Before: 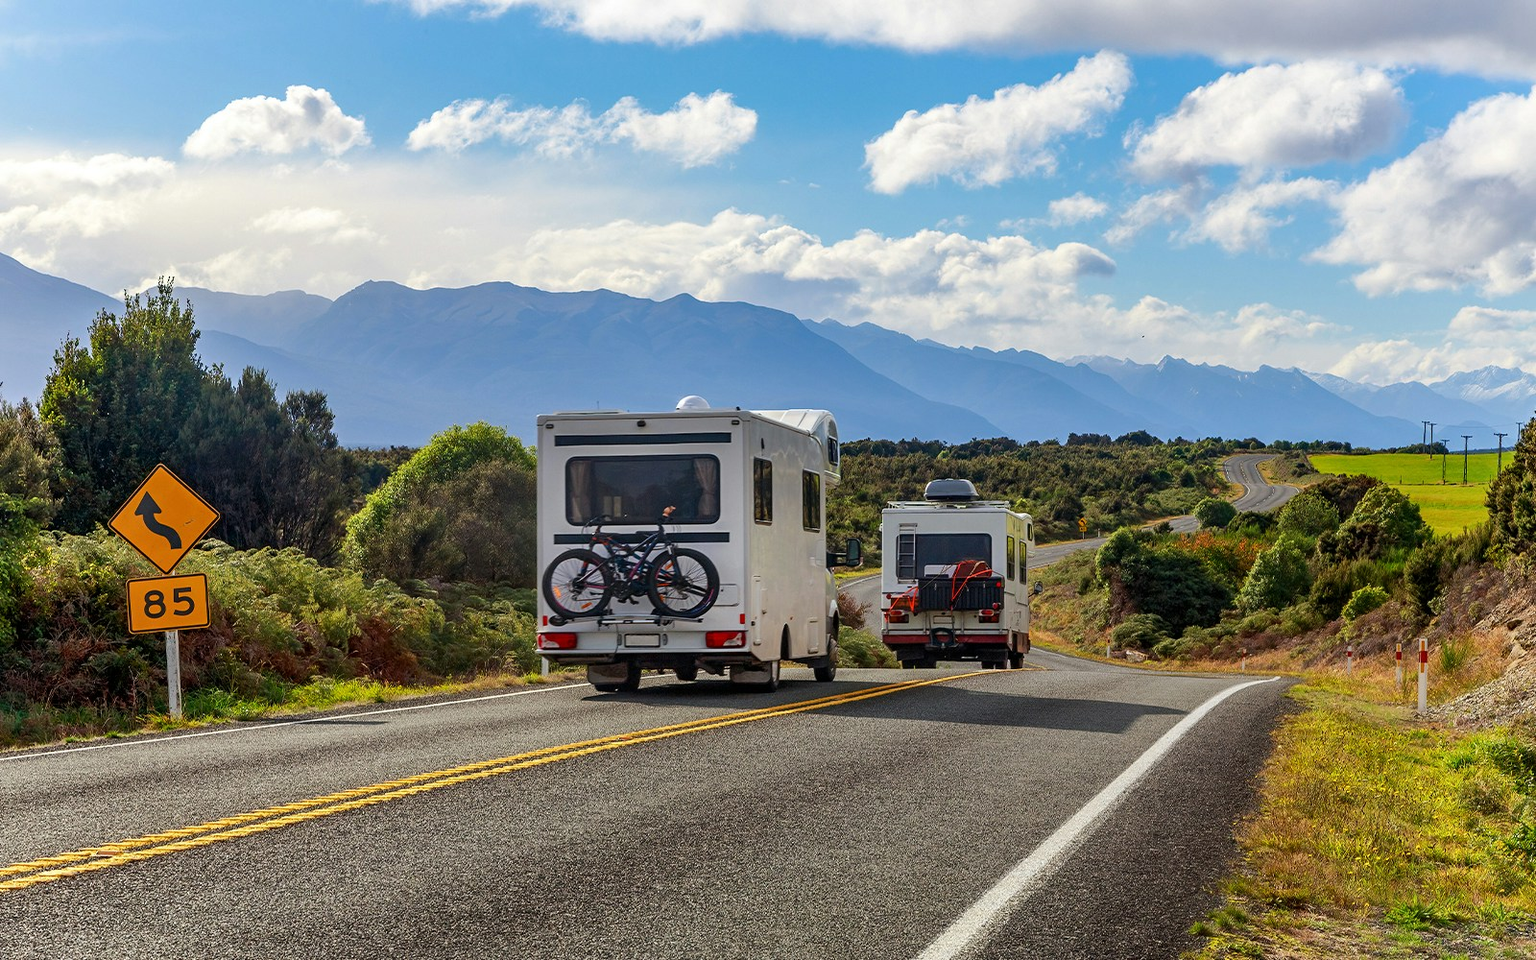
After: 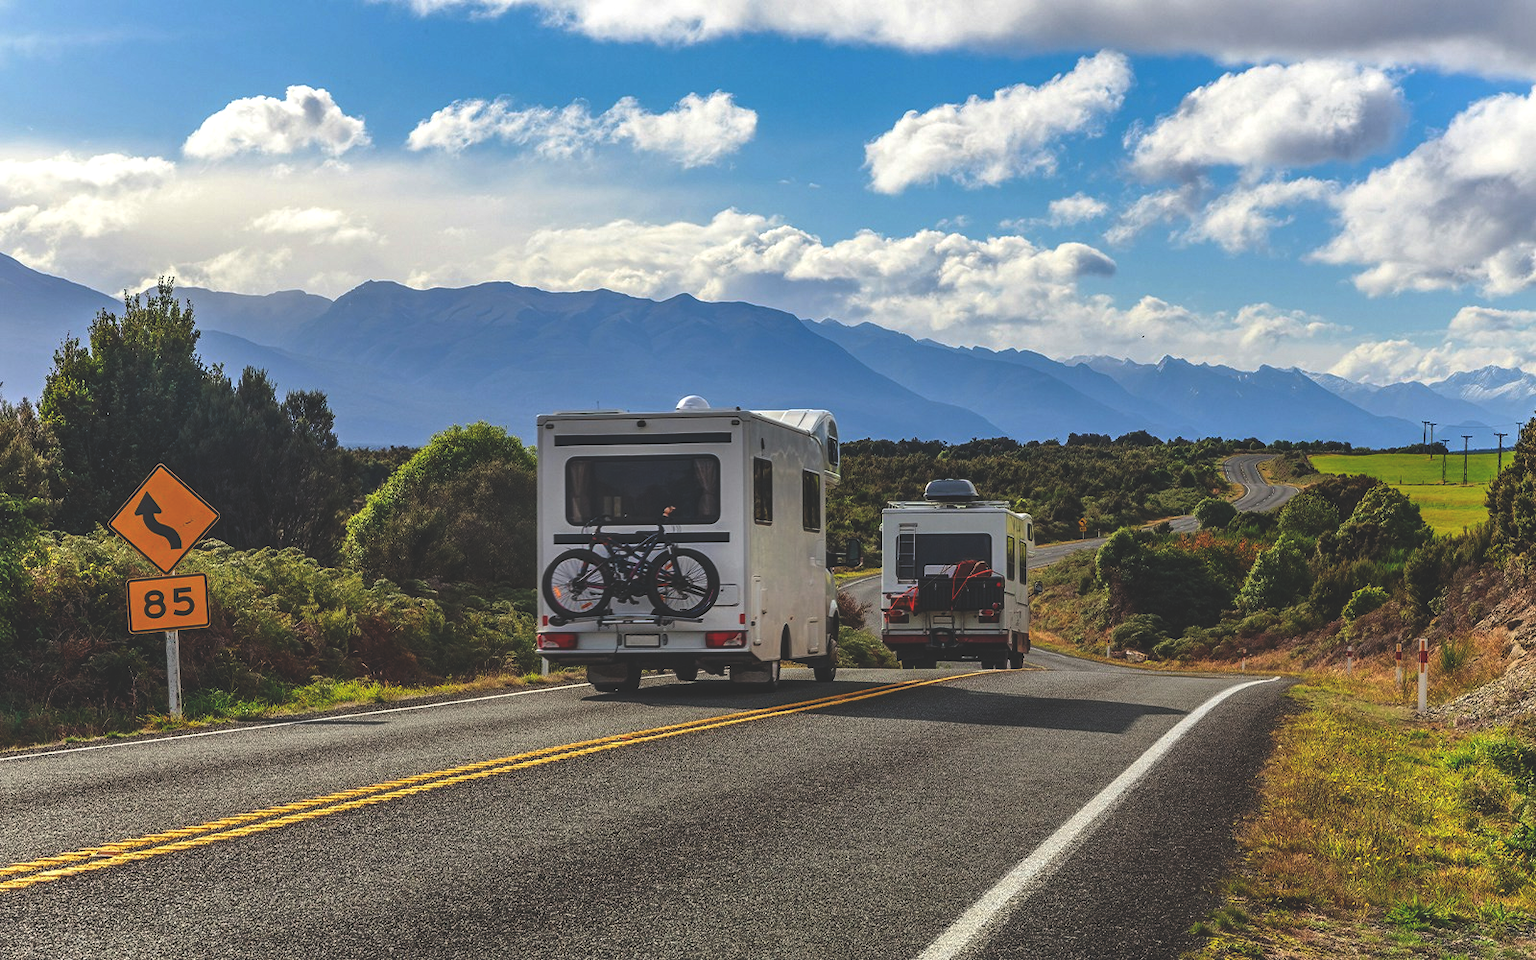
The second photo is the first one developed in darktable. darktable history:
local contrast: on, module defaults
rgb curve: curves: ch0 [(0, 0.186) (0.314, 0.284) (0.775, 0.708) (1, 1)], compensate middle gray true, preserve colors none
